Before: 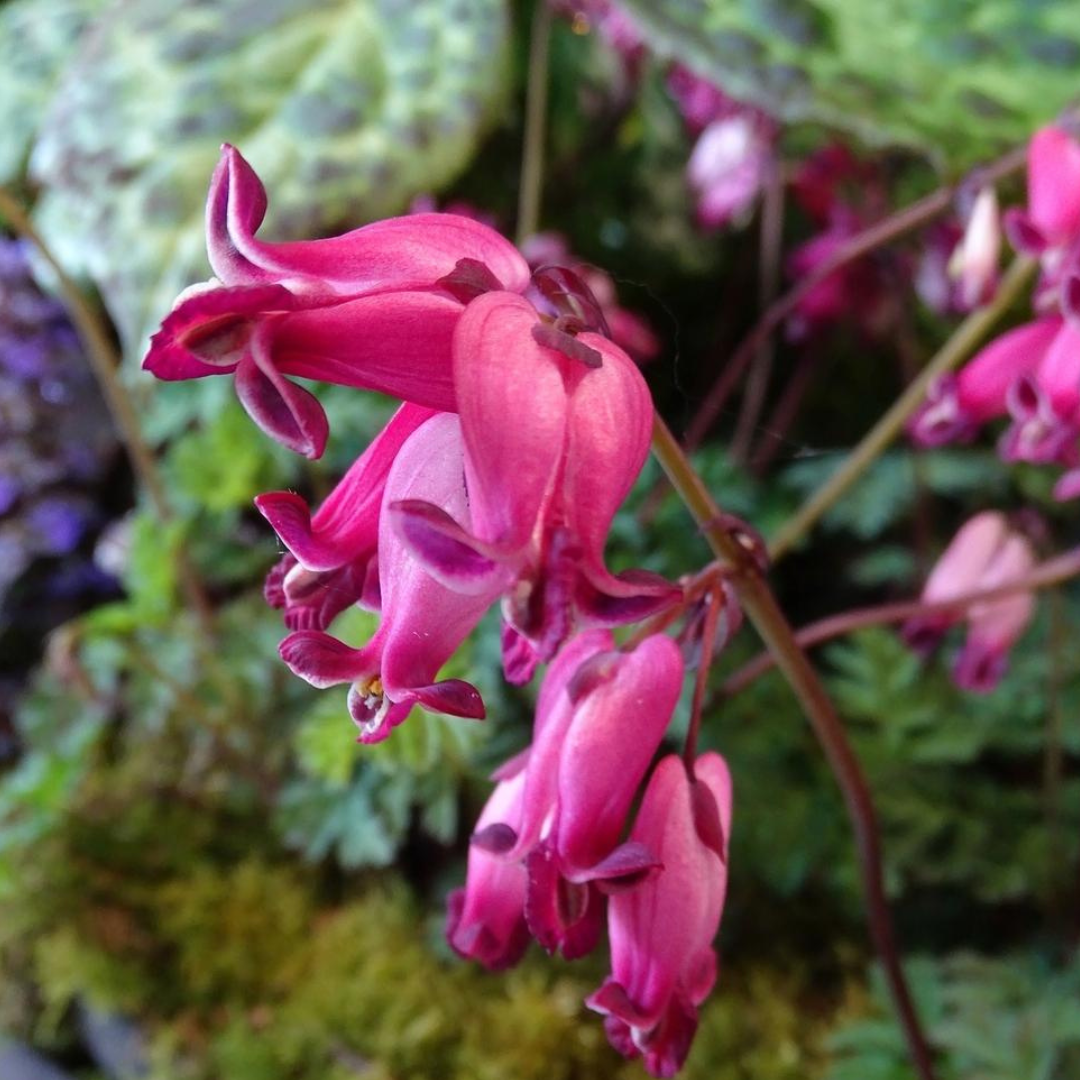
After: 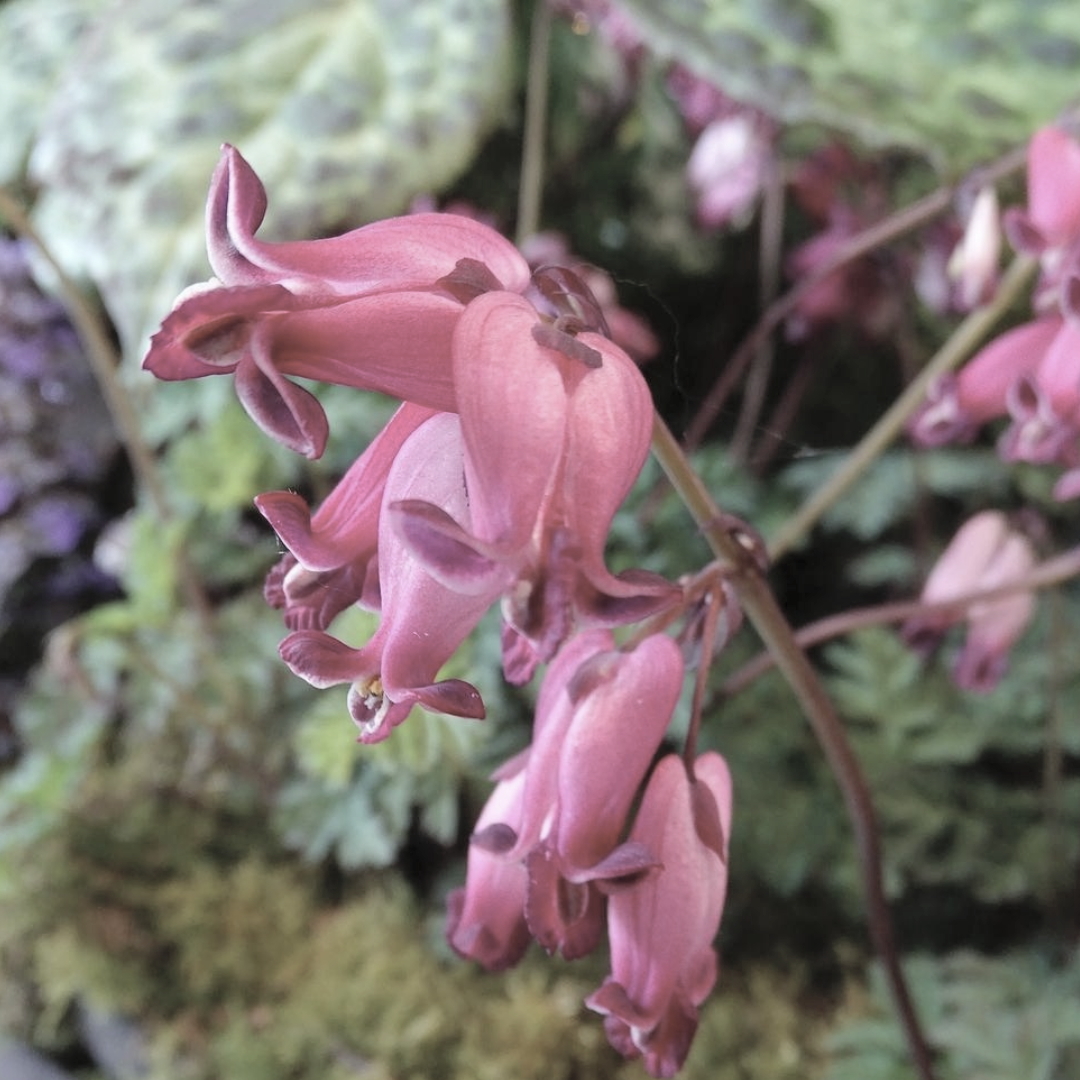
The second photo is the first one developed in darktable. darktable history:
contrast brightness saturation: brightness 0.185, saturation -0.506
